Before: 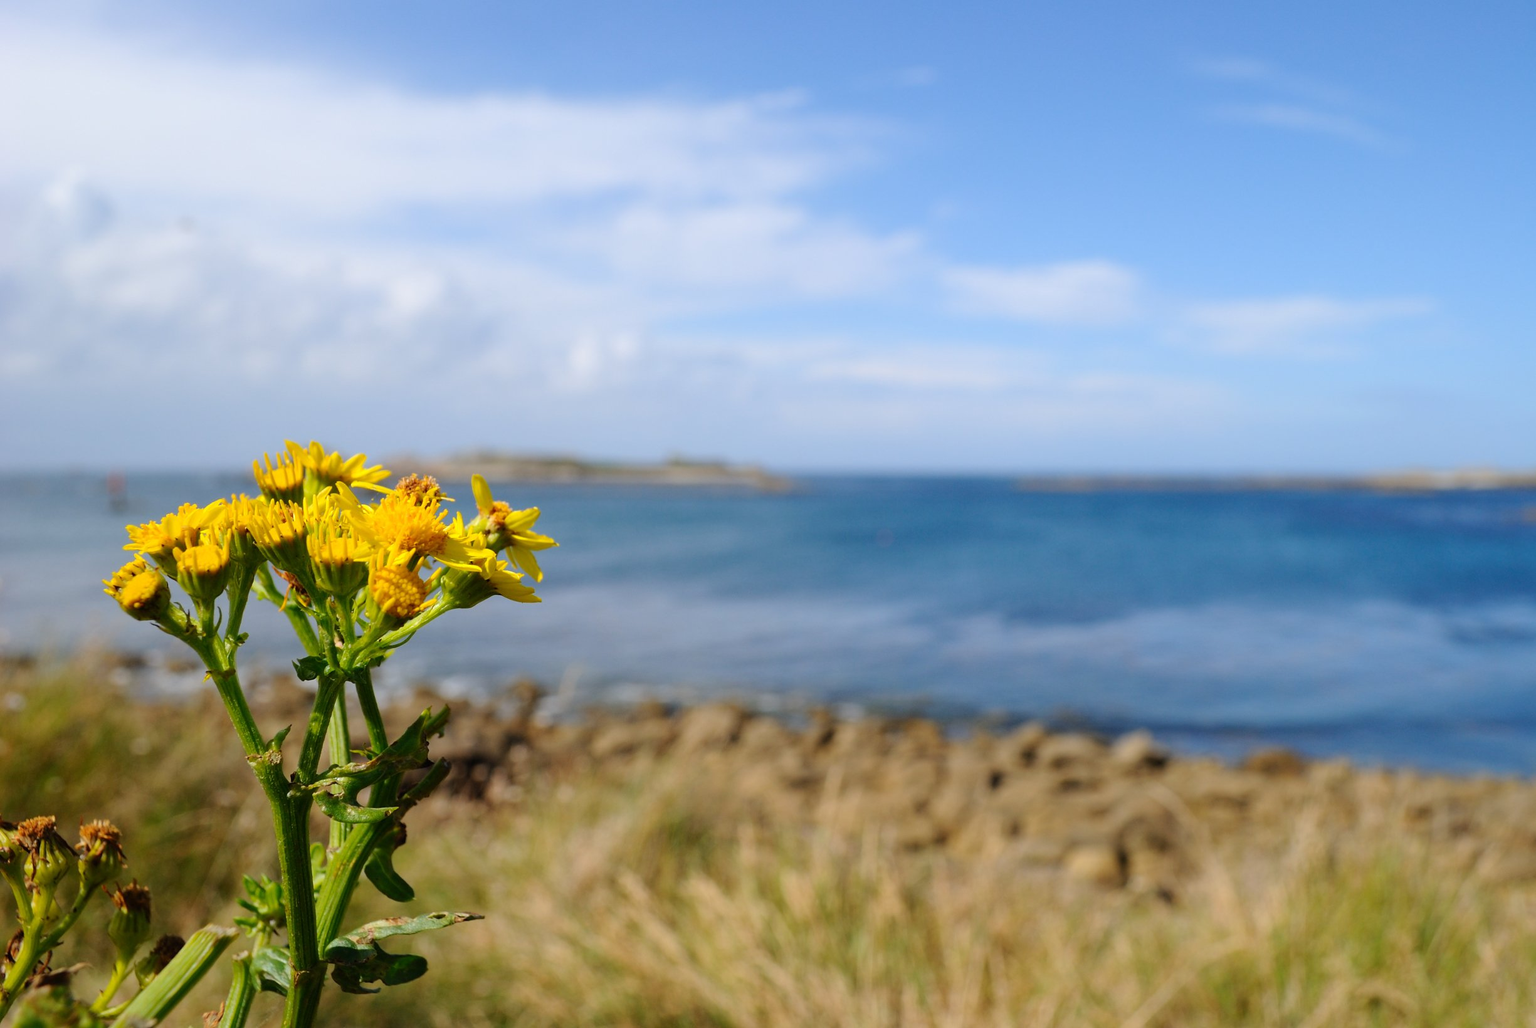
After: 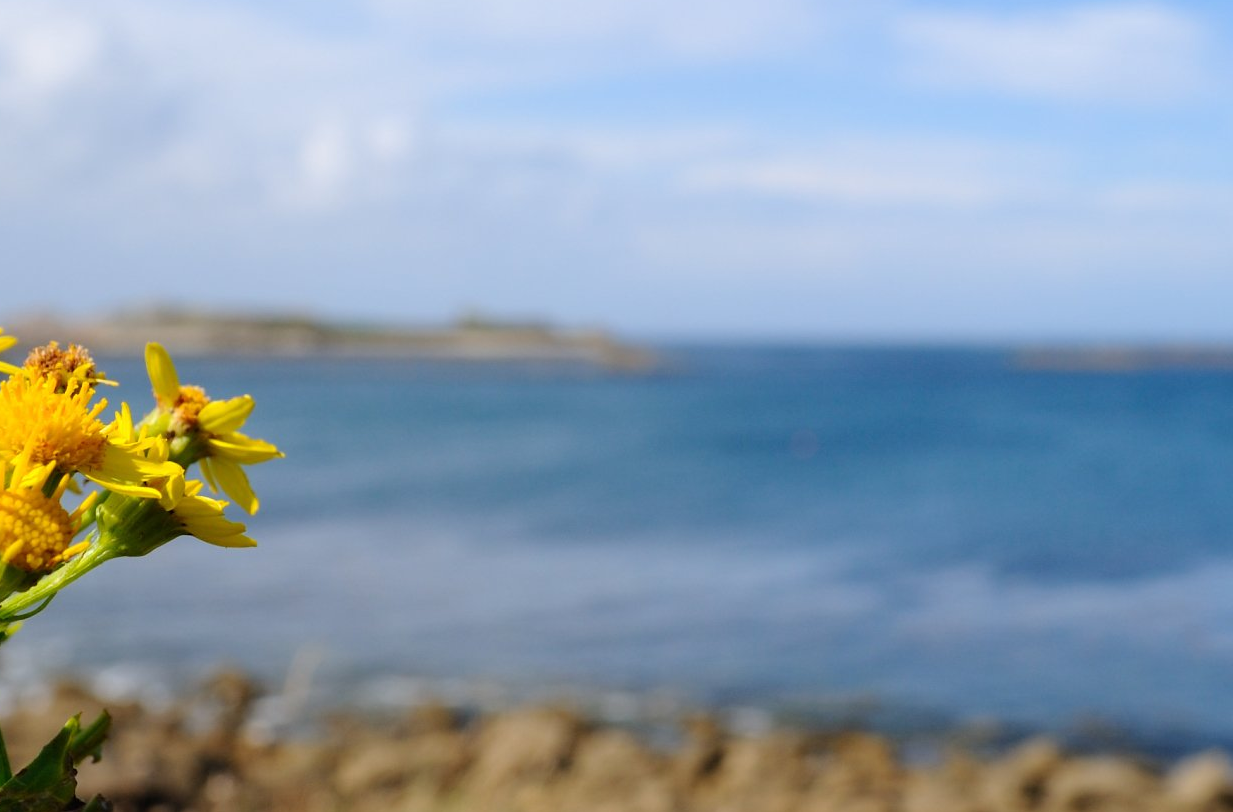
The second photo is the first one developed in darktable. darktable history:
crop: left 24.802%, top 25.27%, right 24.84%, bottom 25.21%
